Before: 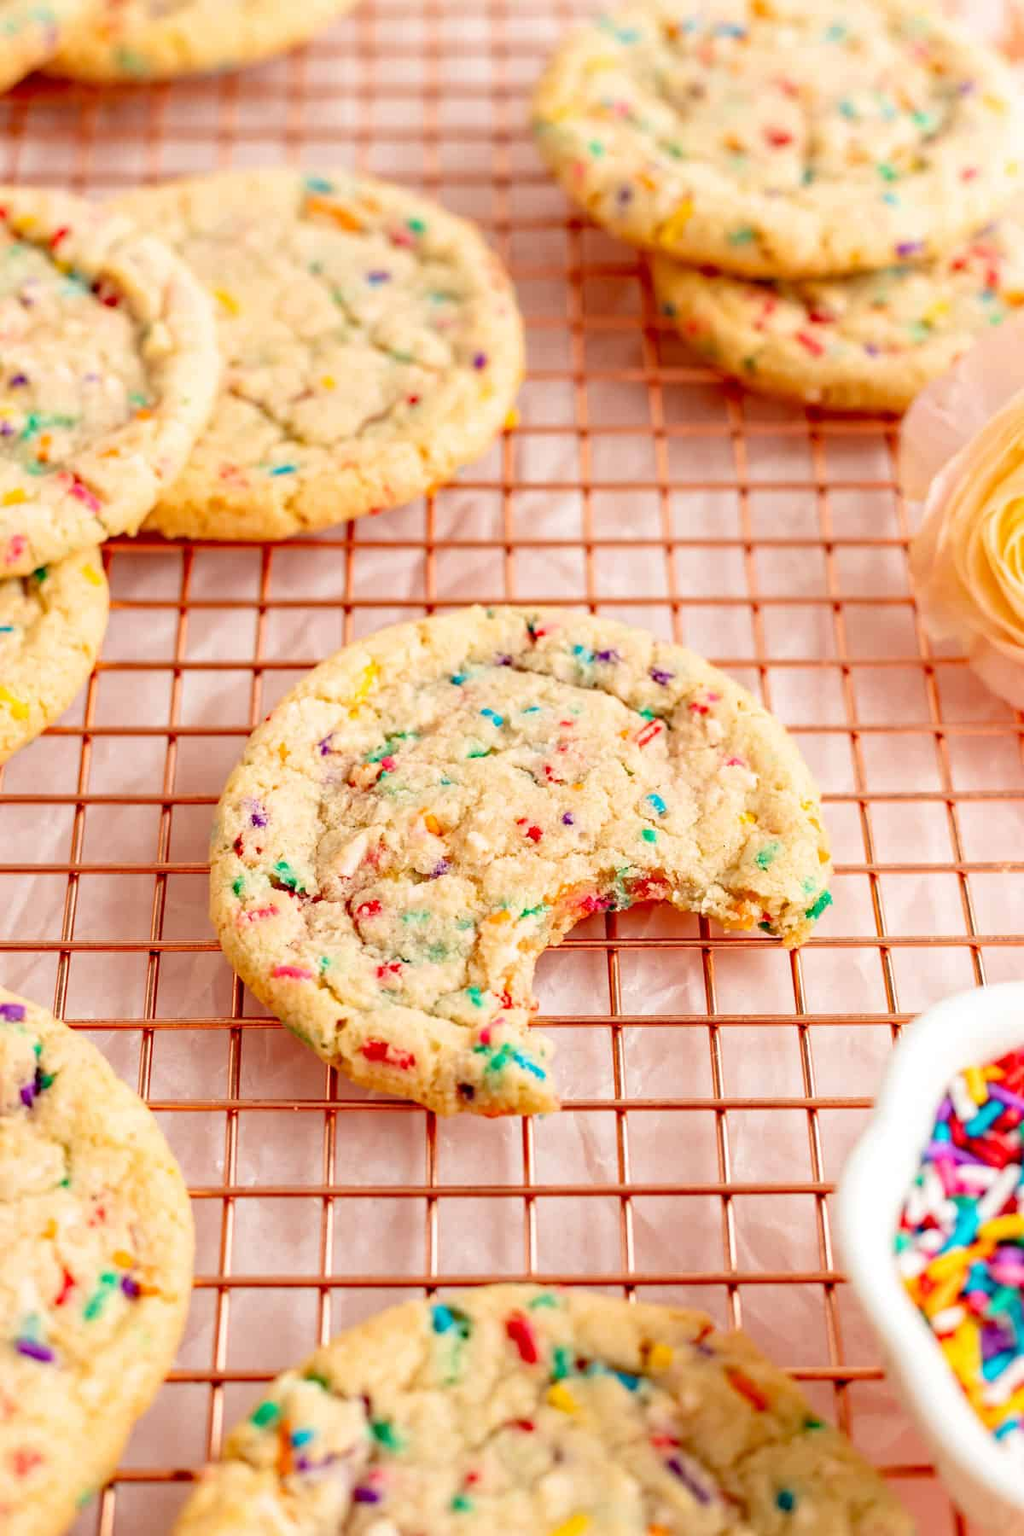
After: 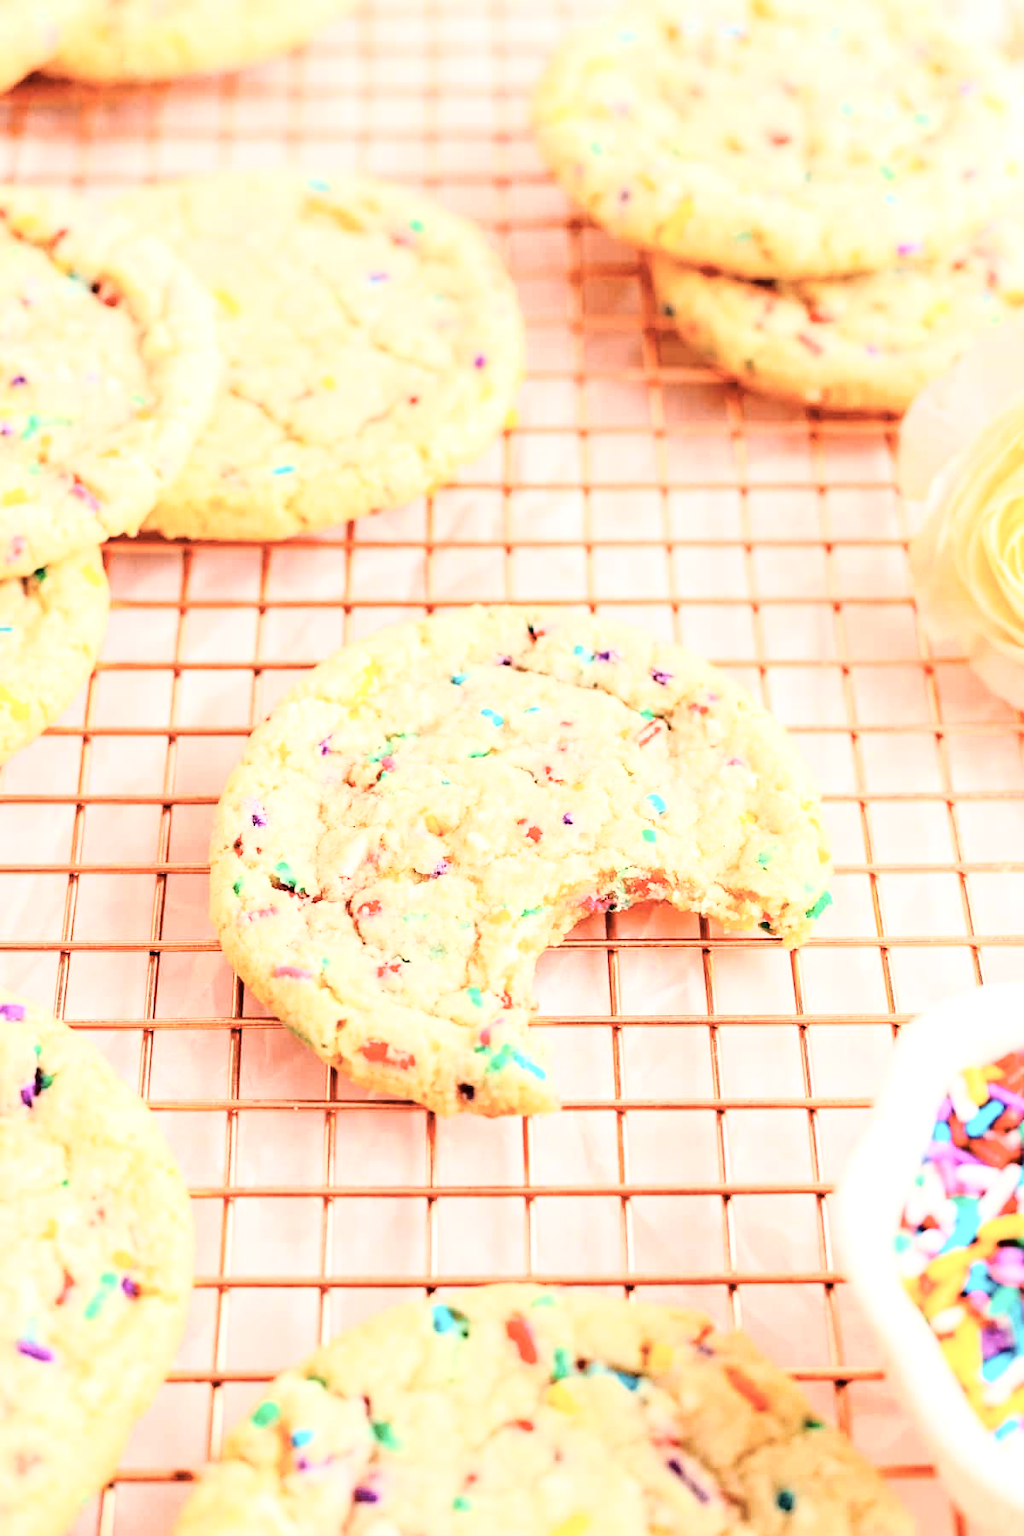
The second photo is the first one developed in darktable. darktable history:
base curve: curves: ch0 [(0, 0) (0.032, 0.037) (0.105, 0.228) (0.435, 0.76) (0.856, 0.983) (1, 1)]
exposure: black level correction 0.001, exposure 0.5 EV, compensate exposure bias true, compensate highlight preservation false
contrast brightness saturation: contrast 0.1, saturation -0.3
